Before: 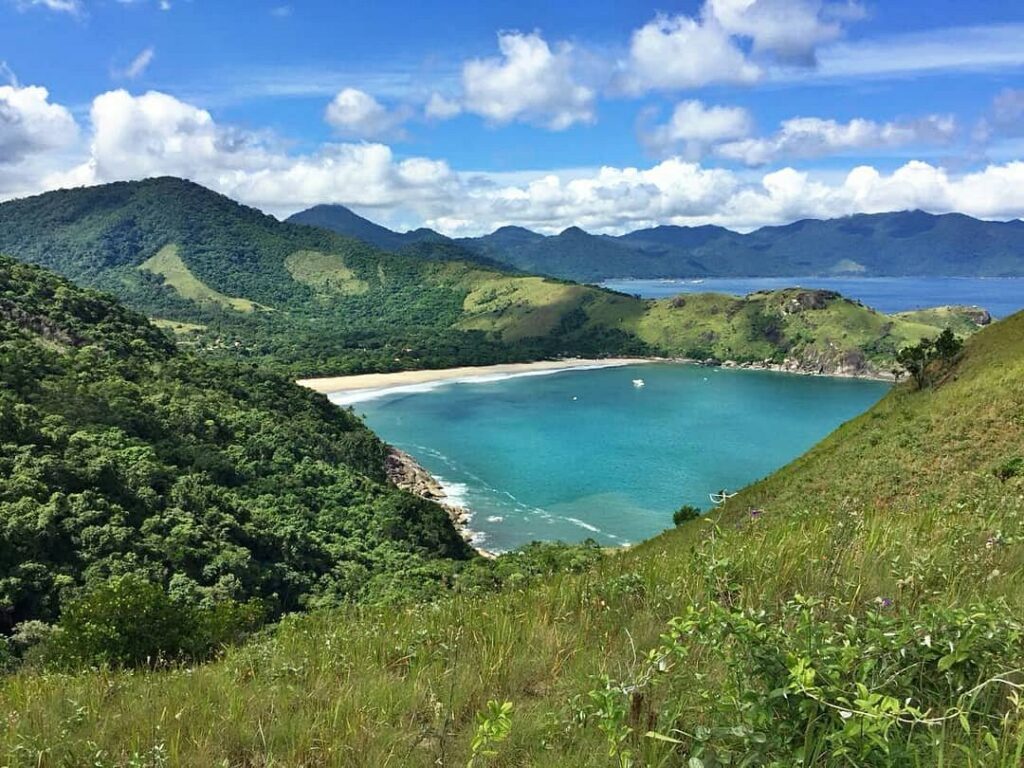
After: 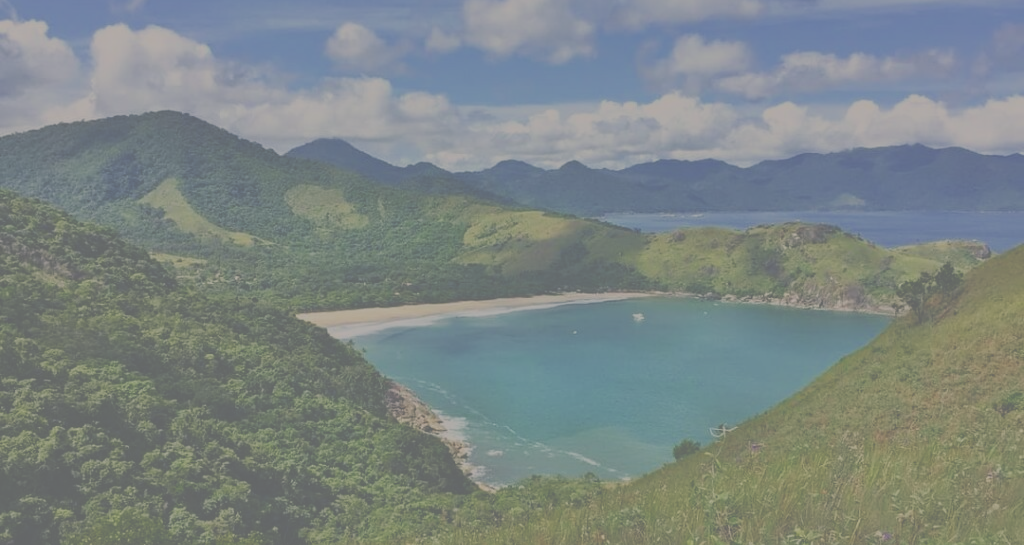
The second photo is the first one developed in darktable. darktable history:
exposure: black level correction -0.069, exposure 0.501 EV, compensate exposure bias true, compensate highlight preservation false
contrast brightness saturation: contrast -0.09, saturation -0.088
color correction: highlights a* 5.46, highlights b* 5.28, shadows a* -4.64, shadows b* -5.1
crop and rotate: top 8.665%, bottom 20.272%
shadows and highlights: soften with gaussian
filmic rgb: black relative exposure -15.97 EV, white relative exposure 7.97 EV, threshold 5.95 EV, hardness 4.13, latitude 50.19%, contrast 0.514, iterations of high-quality reconstruction 10, enable highlight reconstruction true
